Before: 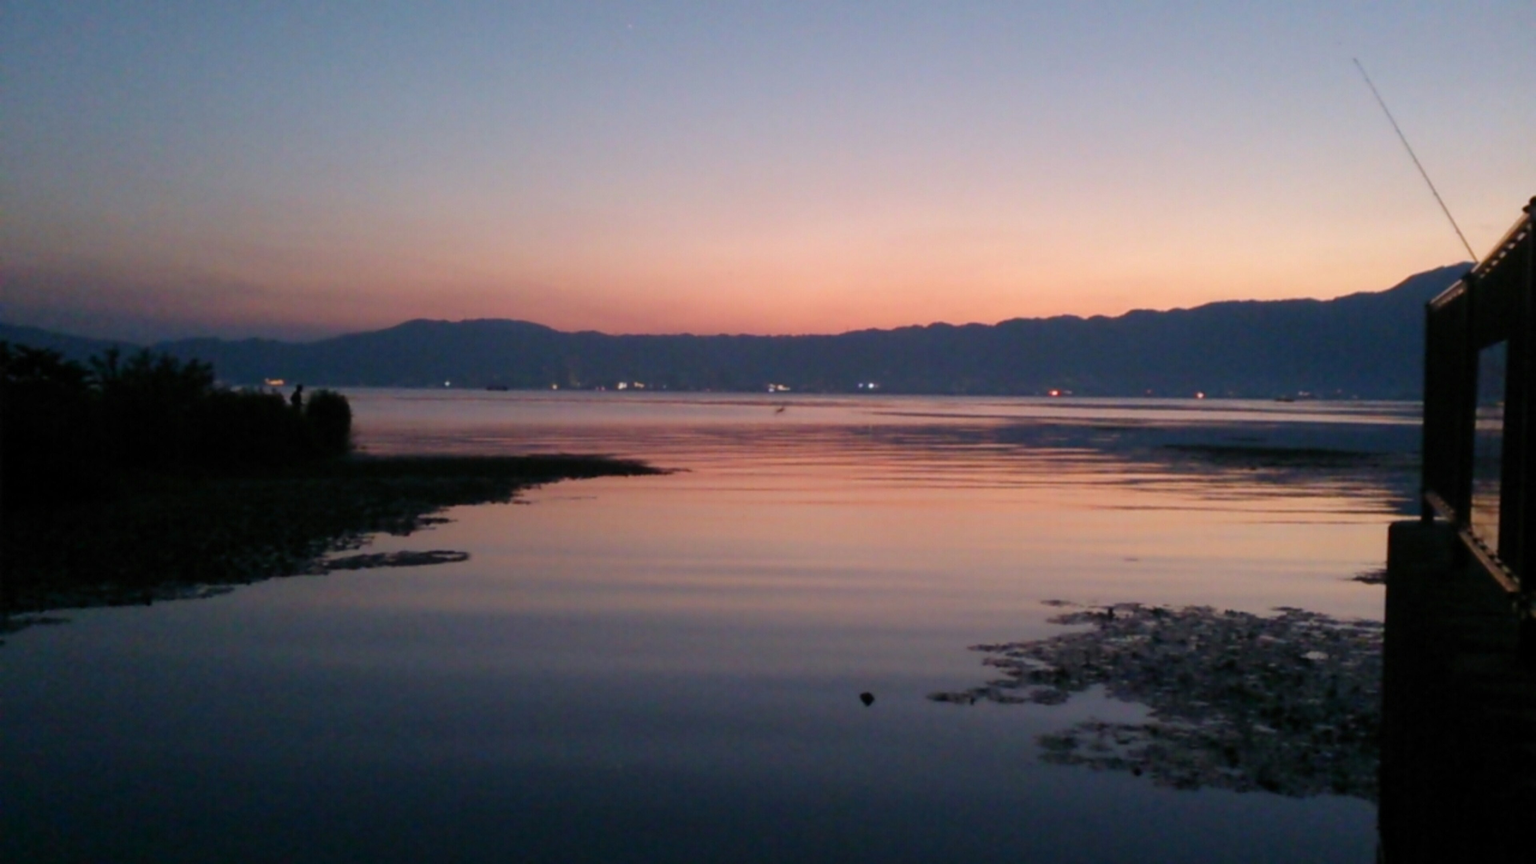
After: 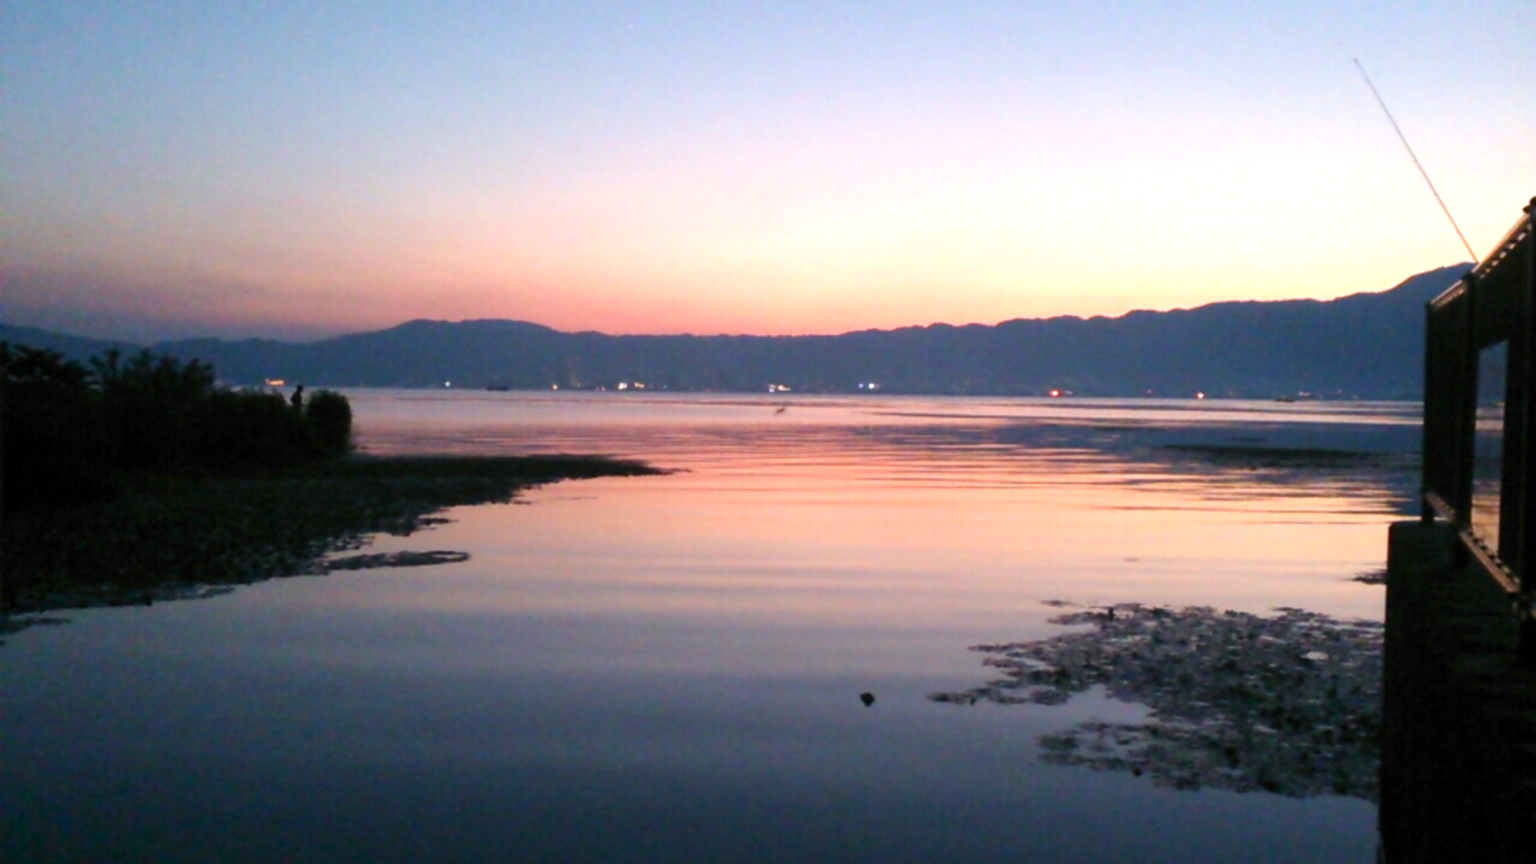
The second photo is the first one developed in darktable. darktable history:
levels: white 99.96%, levels [0, 0.498, 1]
exposure: exposure 1 EV, compensate highlight preservation false
